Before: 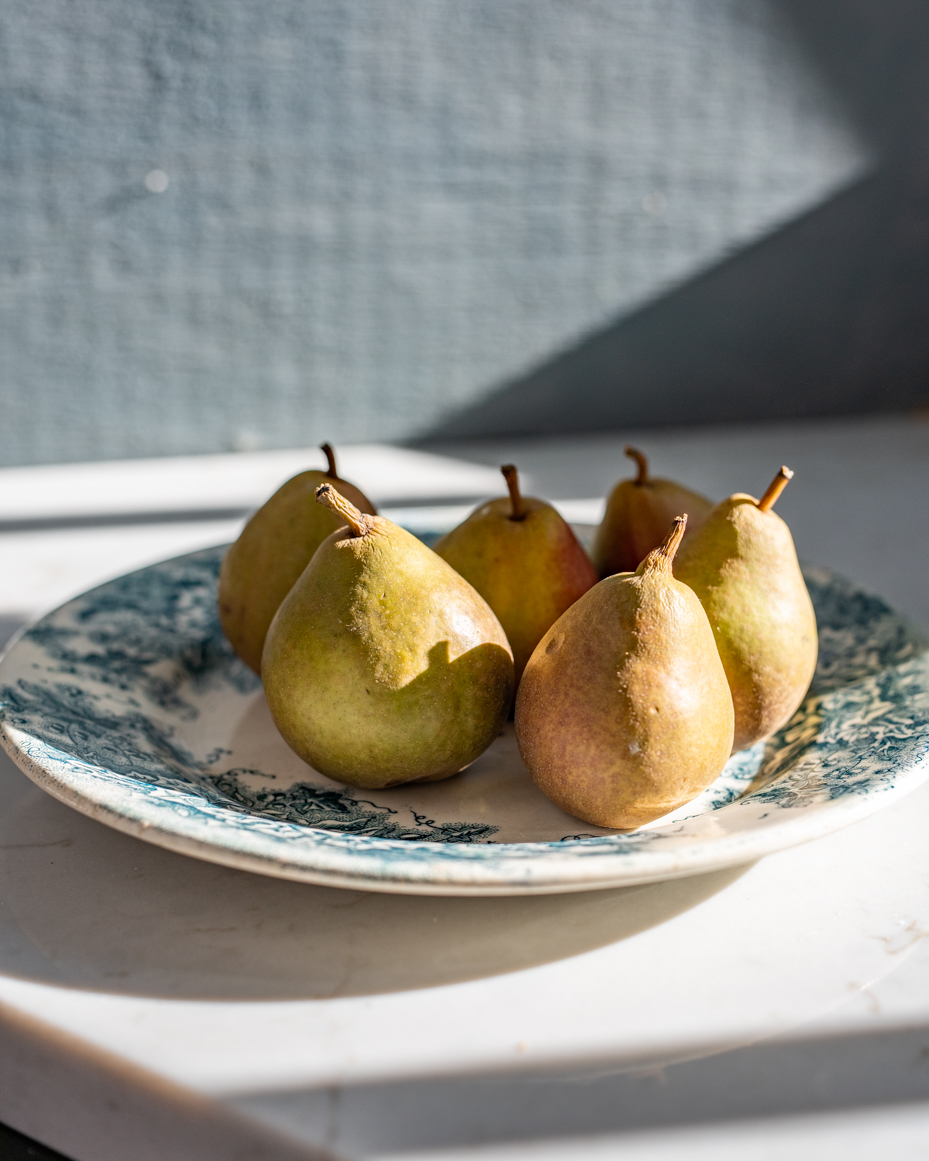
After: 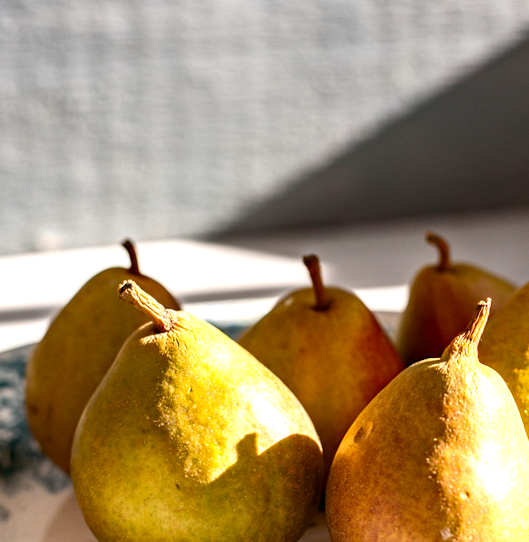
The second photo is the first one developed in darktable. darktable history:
rgb levels: mode RGB, independent channels, levels [[0, 0.474, 1], [0, 0.5, 1], [0, 0.5, 1]]
contrast brightness saturation: contrast 0.07, brightness -0.13, saturation 0.06
color correction: highlights a* 4.02, highlights b* 4.98, shadows a* -7.55, shadows b* 4.98
crop: left 20.932%, top 15.471%, right 21.848%, bottom 34.081%
exposure: black level correction 0, exposure 0.7 EV, compensate exposure bias true, compensate highlight preservation false
rotate and perspective: rotation -2°, crop left 0.022, crop right 0.978, crop top 0.049, crop bottom 0.951
color balance: output saturation 110%
